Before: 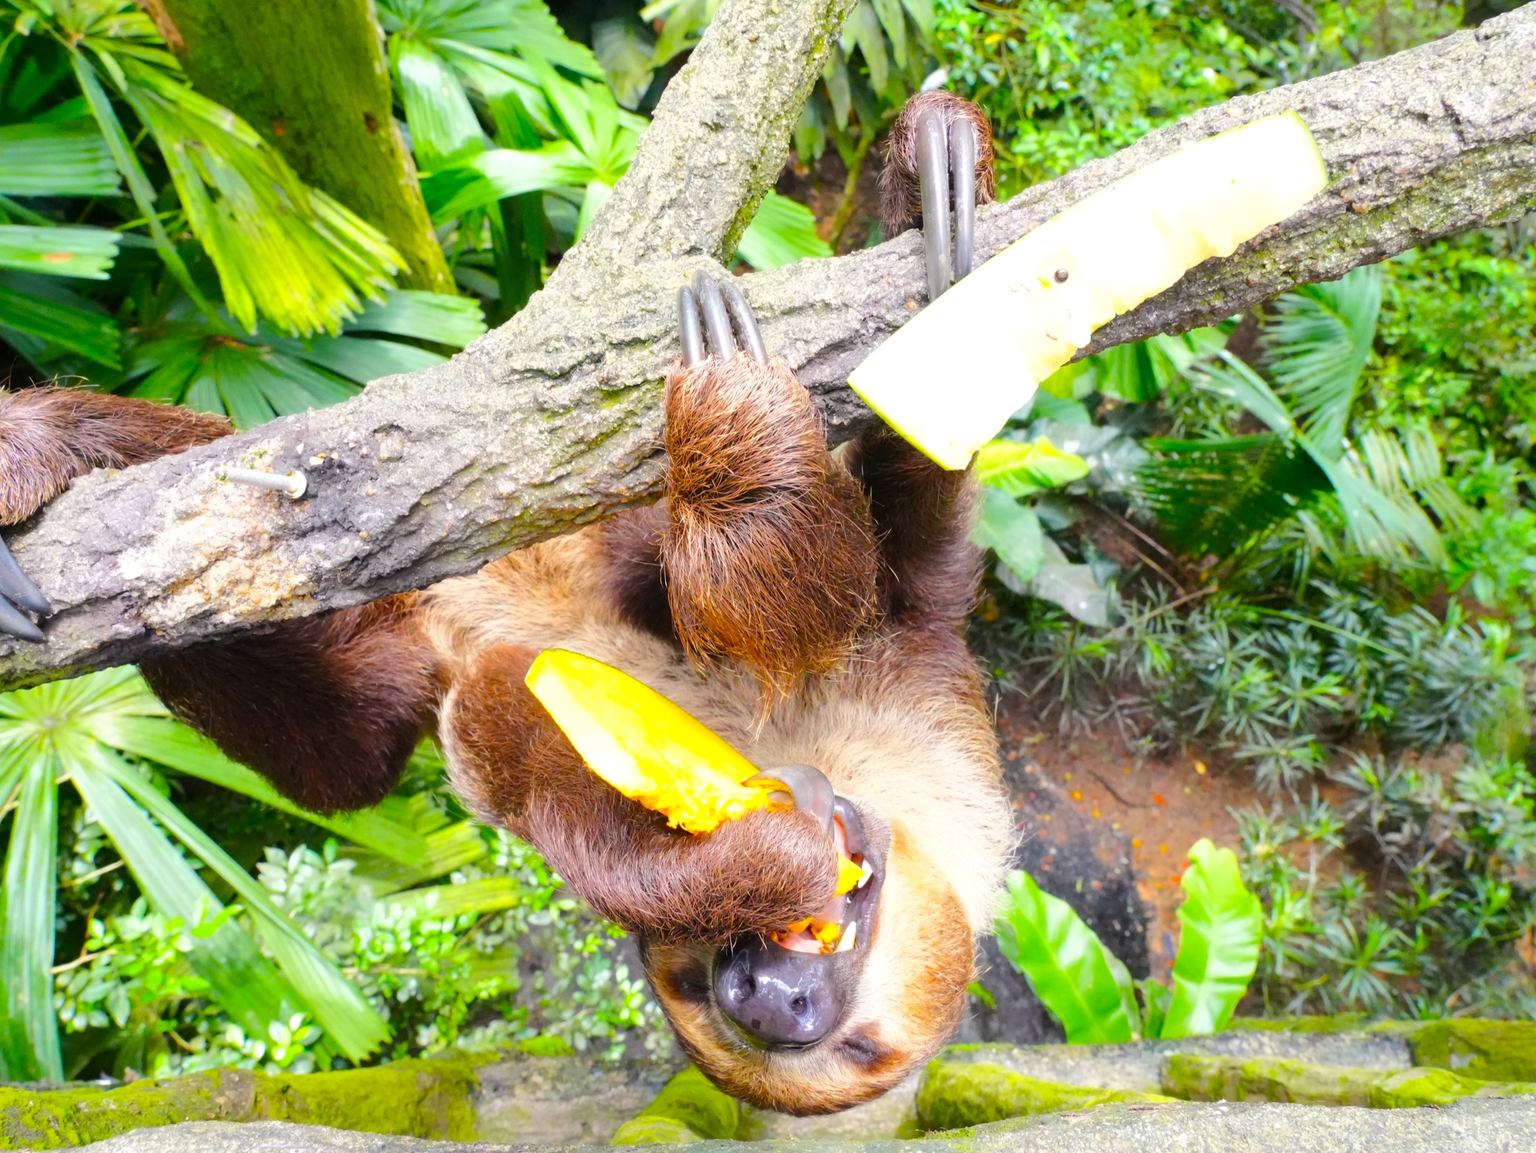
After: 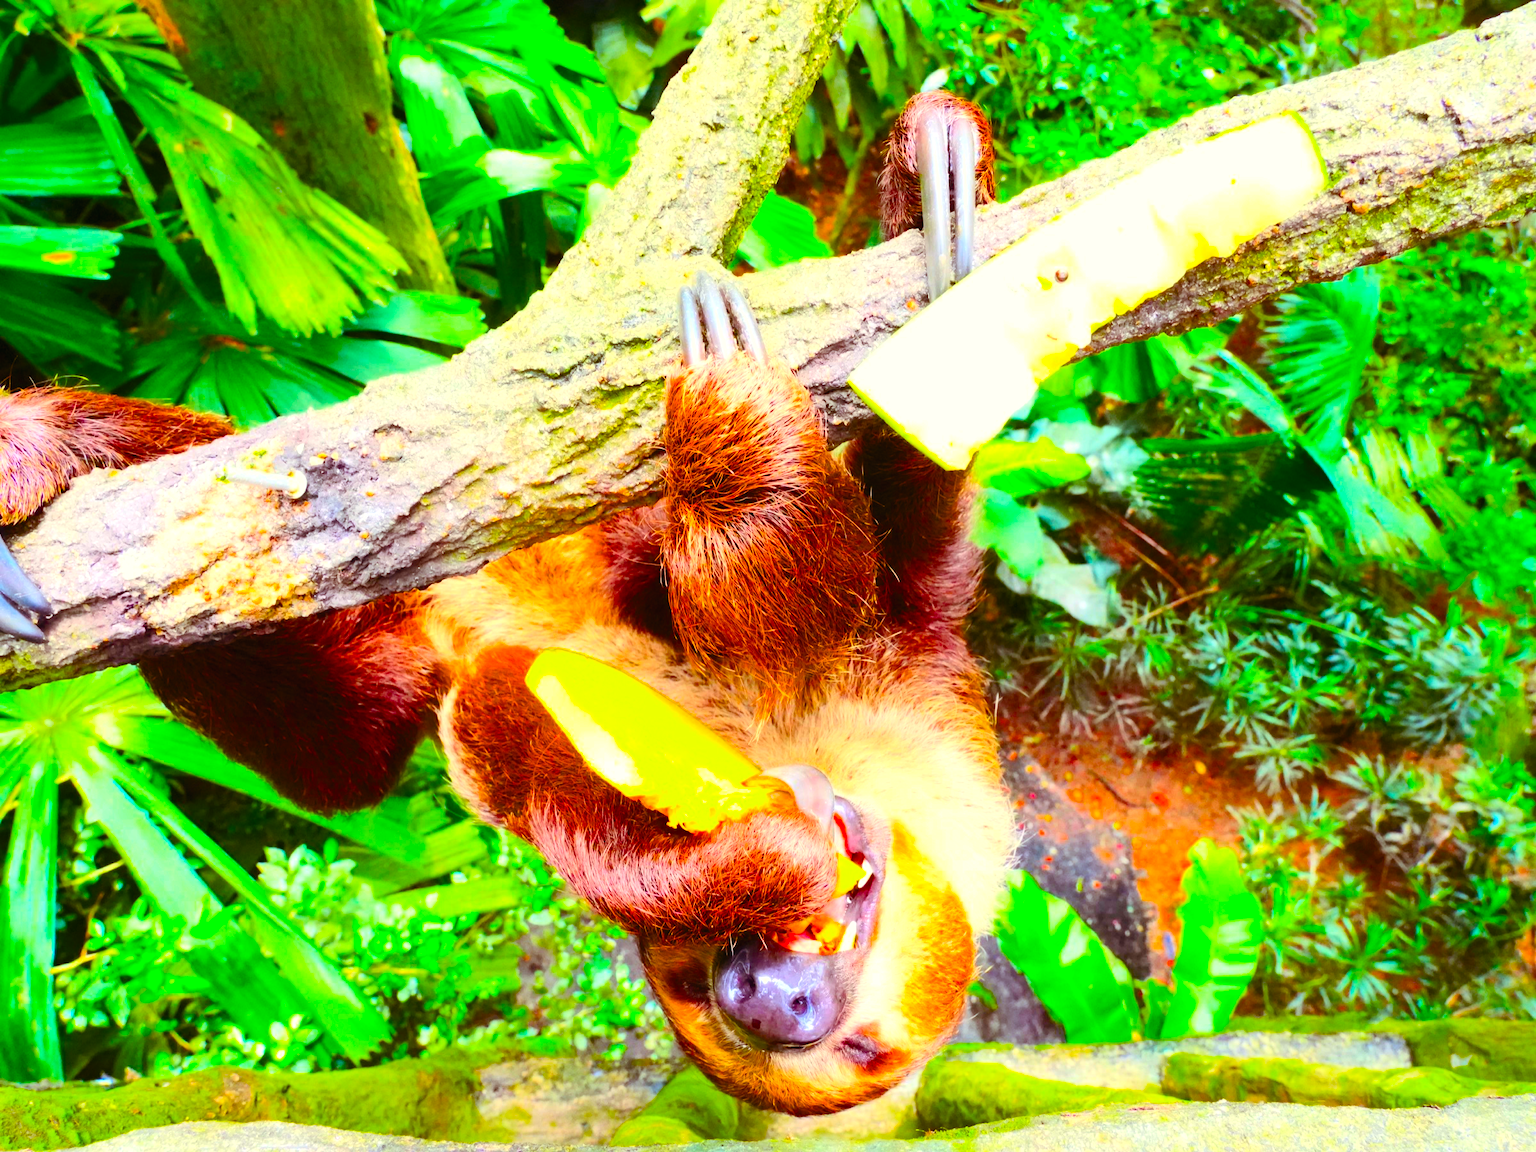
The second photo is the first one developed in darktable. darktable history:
color correction: highlights a* -10.28, highlights b* -10.13
color balance rgb: shadows lift › chroma 9.881%, shadows lift › hue 45.15°, highlights gain › chroma 3.102%, highlights gain › hue 76.37°, perceptual saturation grading › global saturation 29.543%, perceptual brilliance grading › highlights 13.953%, perceptual brilliance grading › shadows -19.265%, global vibrance 15.925%, saturation formula JzAzBz (2021)
contrast brightness saturation: contrast 0.199, brightness 0.2, saturation 0.817
